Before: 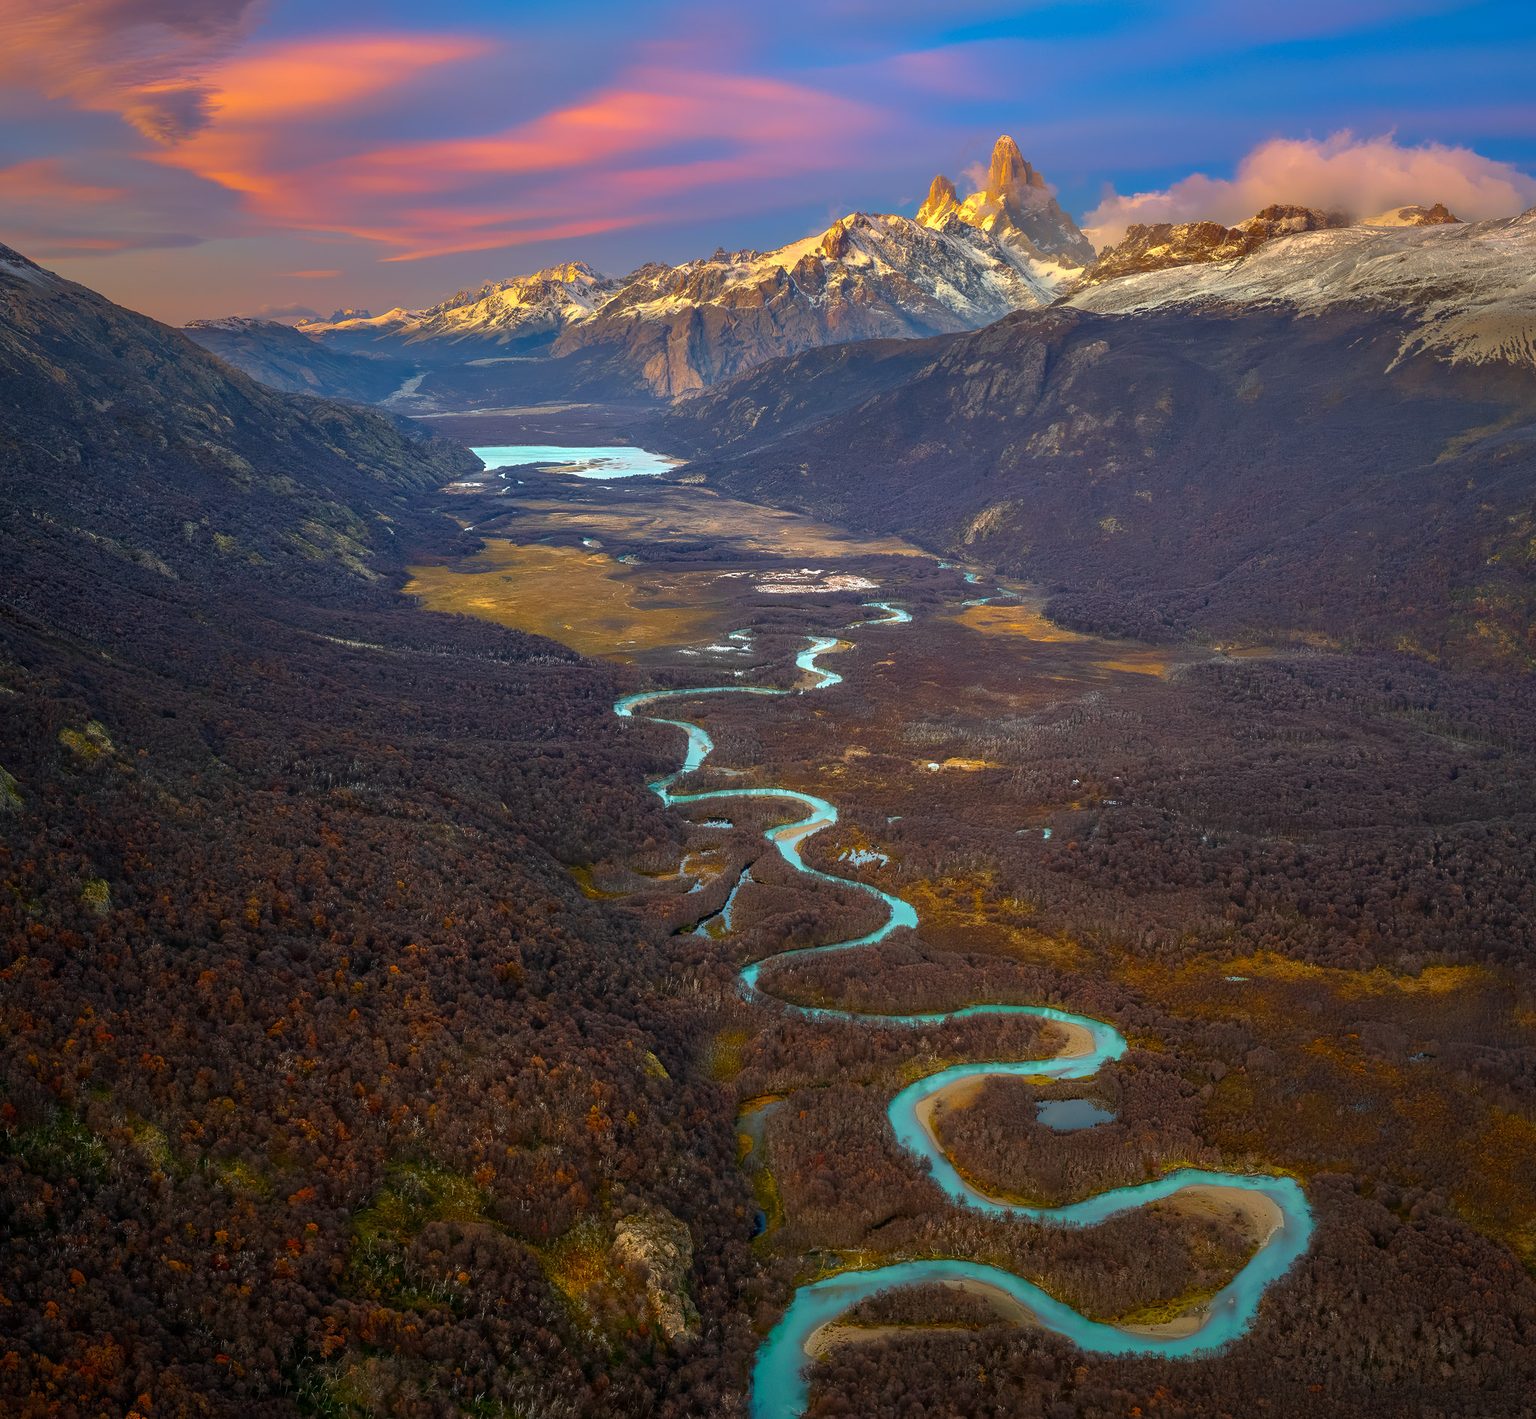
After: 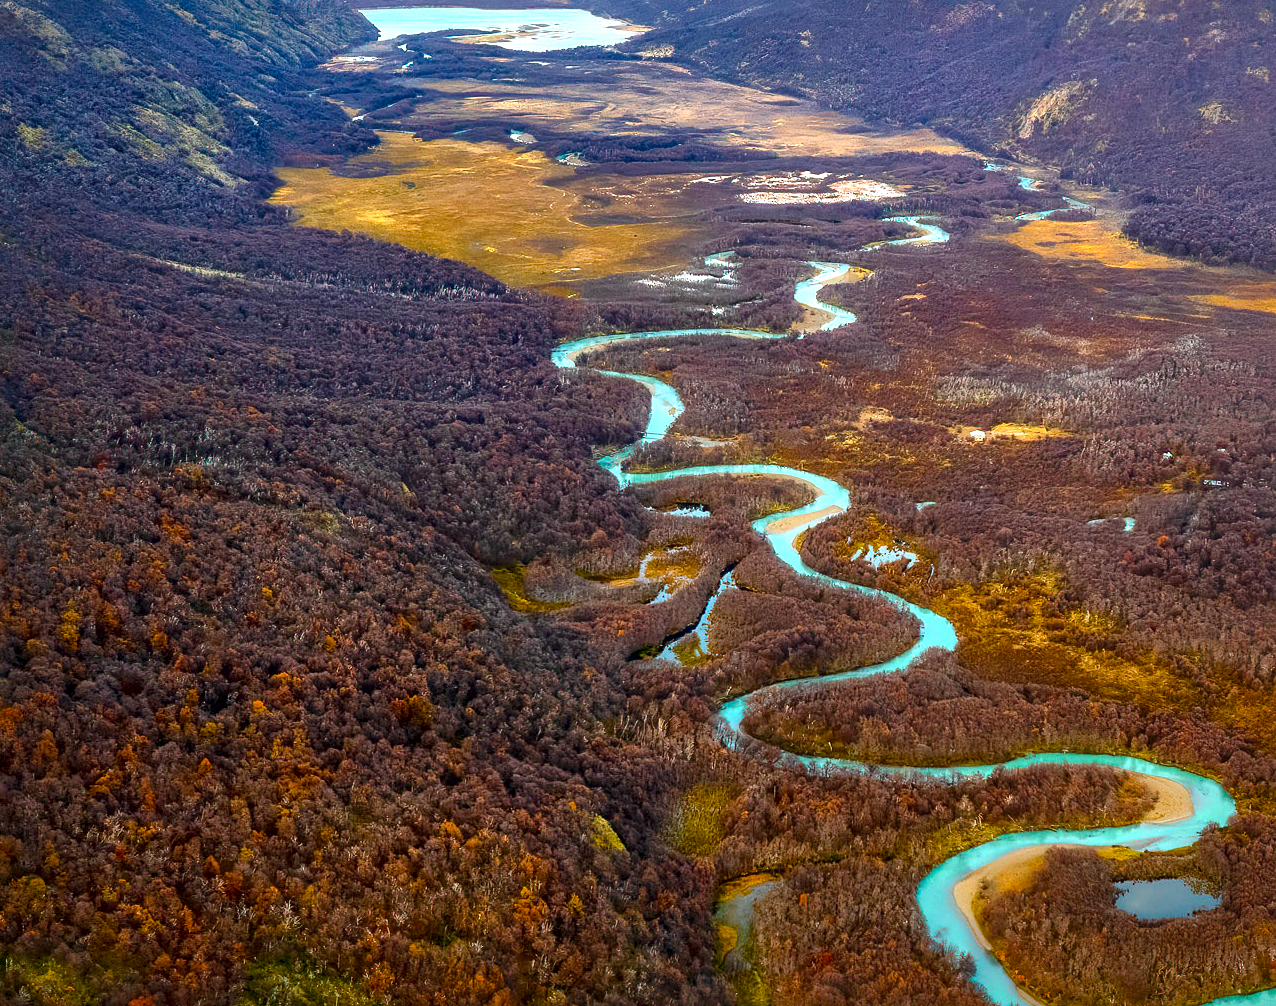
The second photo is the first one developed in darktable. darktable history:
local contrast: mode bilateral grid, contrast 21, coarseness 50, detail 171%, midtone range 0.2
crop: left 13.05%, top 31.04%, right 24.604%, bottom 15.755%
color balance rgb: perceptual saturation grading › global saturation 20%, perceptual saturation grading › highlights -25.286%, perceptual saturation grading › shadows 49.718%, global vibrance 20%
exposure: black level correction 0, exposure 0.698 EV, compensate highlight preservation false
color calibration: illuminant same as pipeline (D50), adaptation XYZ, x 0.346, y 0.359, temperature 5005.26 K
